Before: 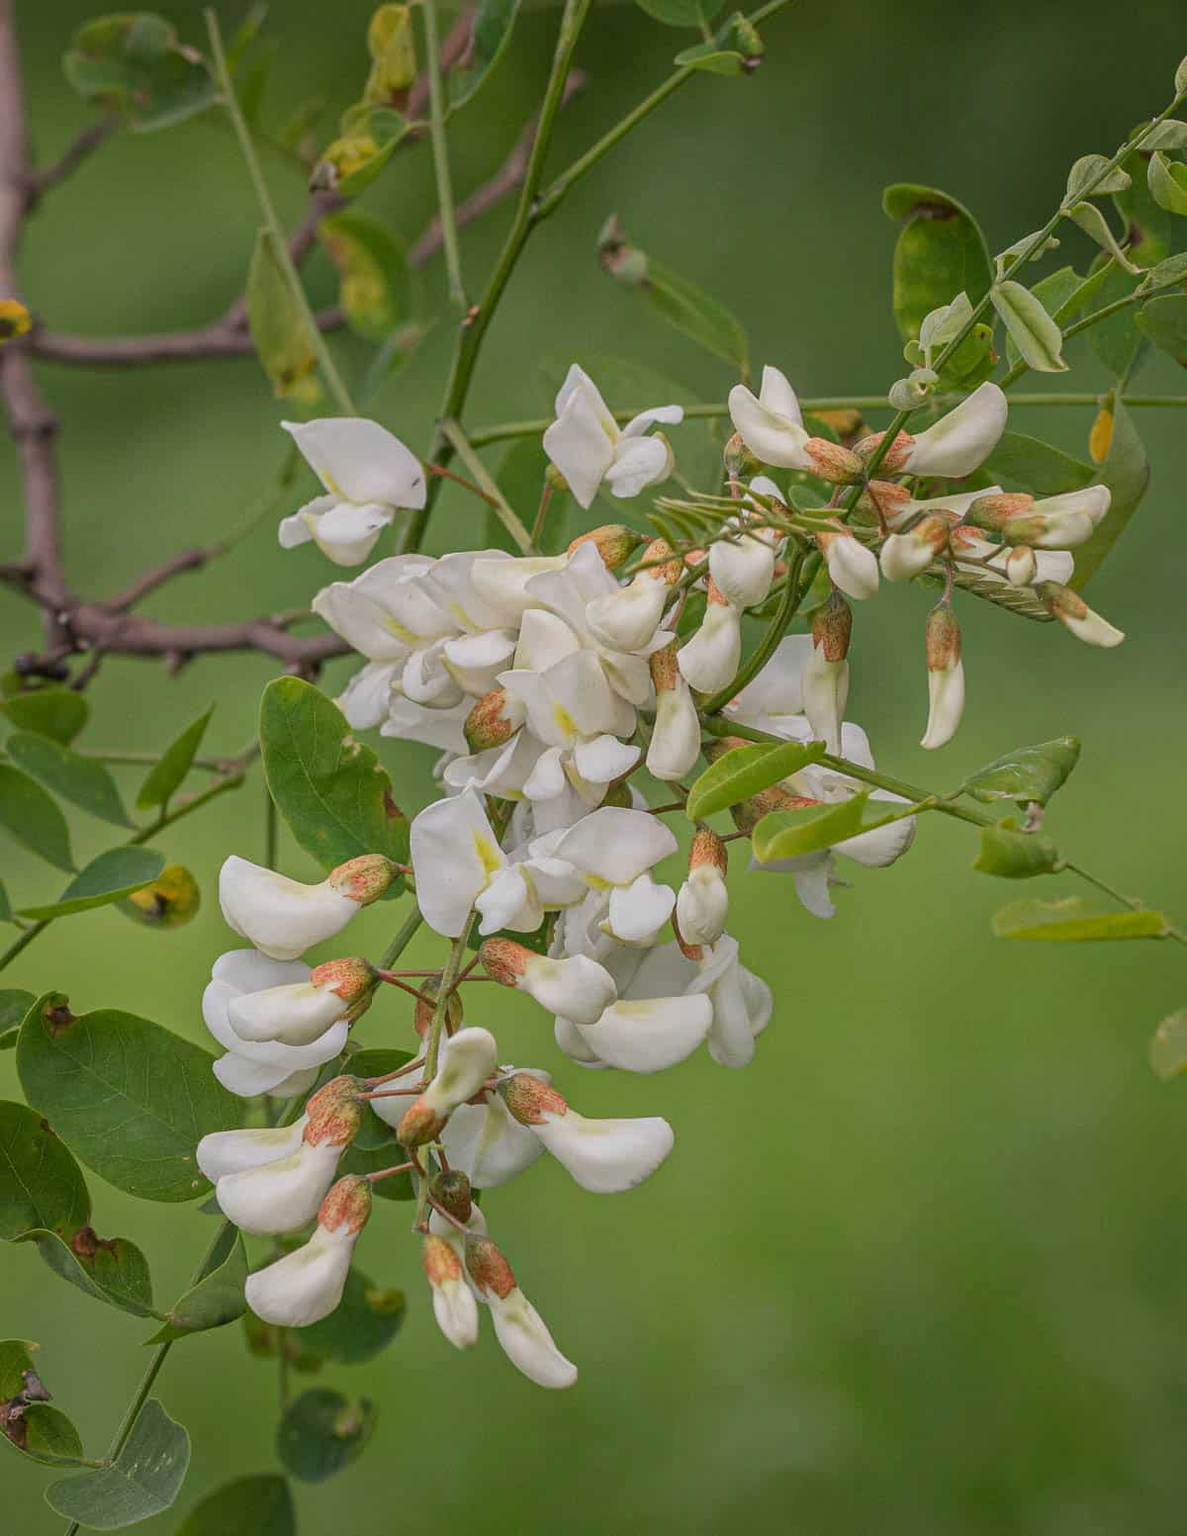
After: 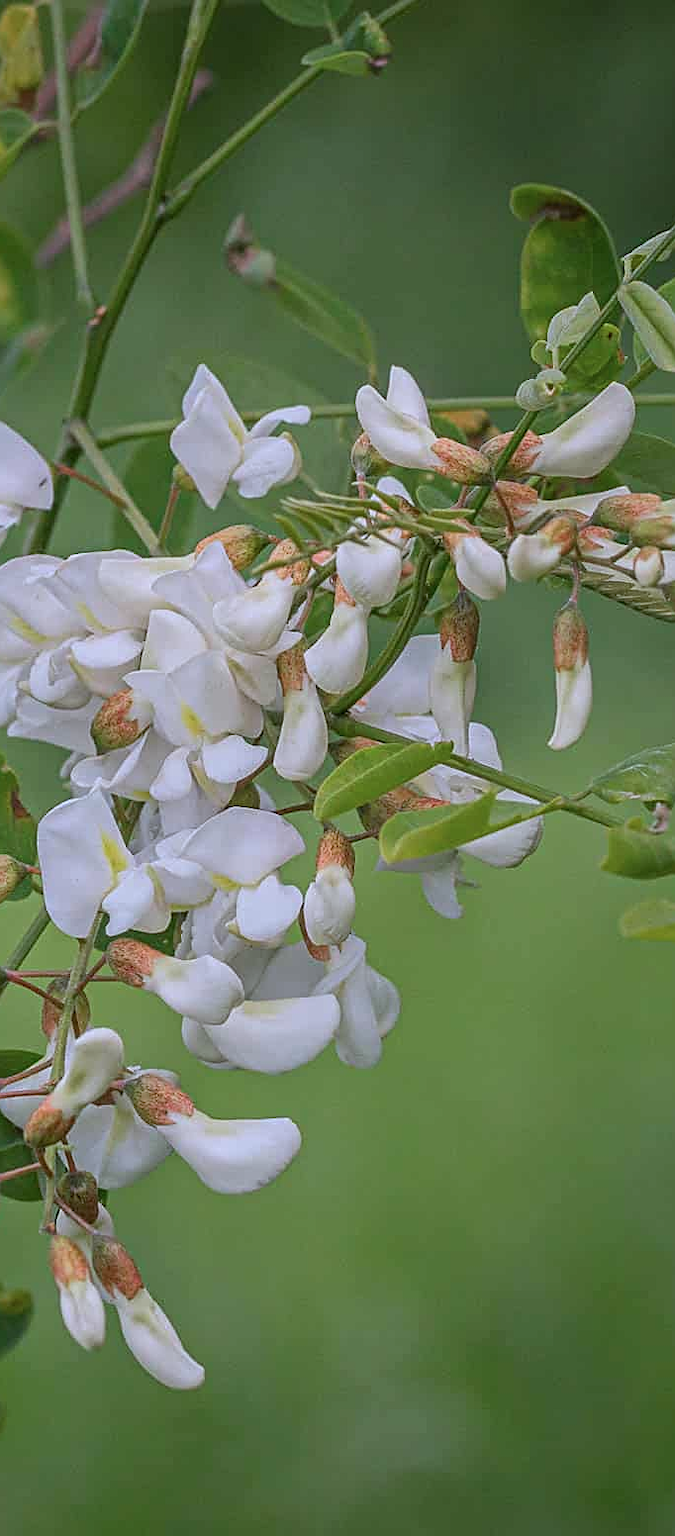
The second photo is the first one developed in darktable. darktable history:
crop: left 31.487%, top 0.022%, right 11.525%
color calibration: illuminant custom, x 0.373, y 0.388, temperature 4261.01 K
sharpen: on, module defaults
